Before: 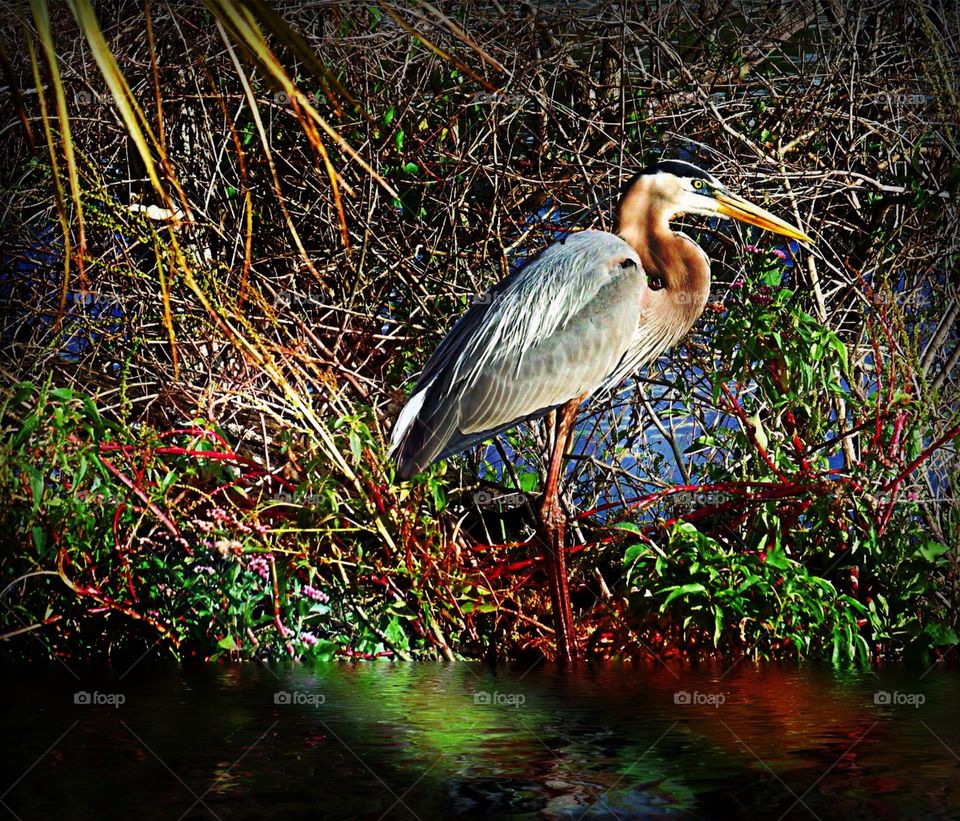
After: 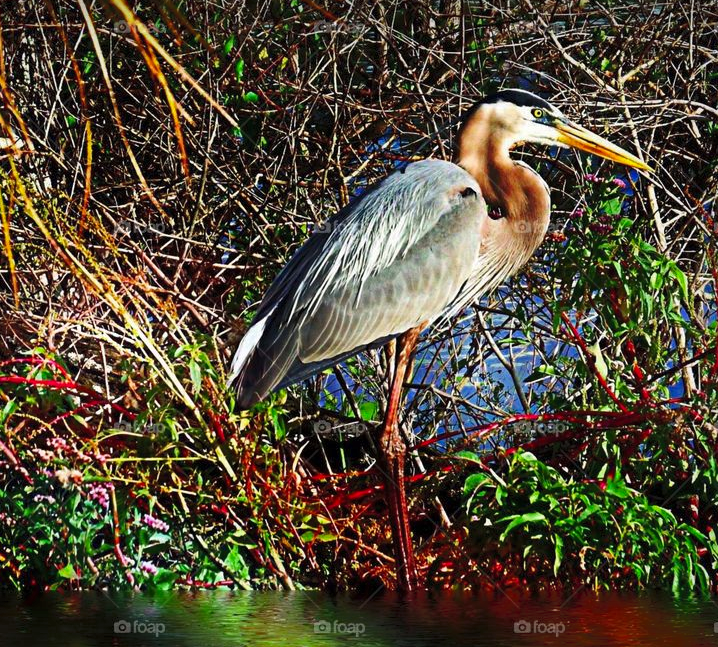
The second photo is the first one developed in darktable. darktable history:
shadows and highlights: shadows 62.66, white point adjustment 0.37, highlights -34.44, compress 83.82%
vibrance: on, module defaults
crop: left 16.768%, top 8.653%, right 8.362%, bottom 12.485%
